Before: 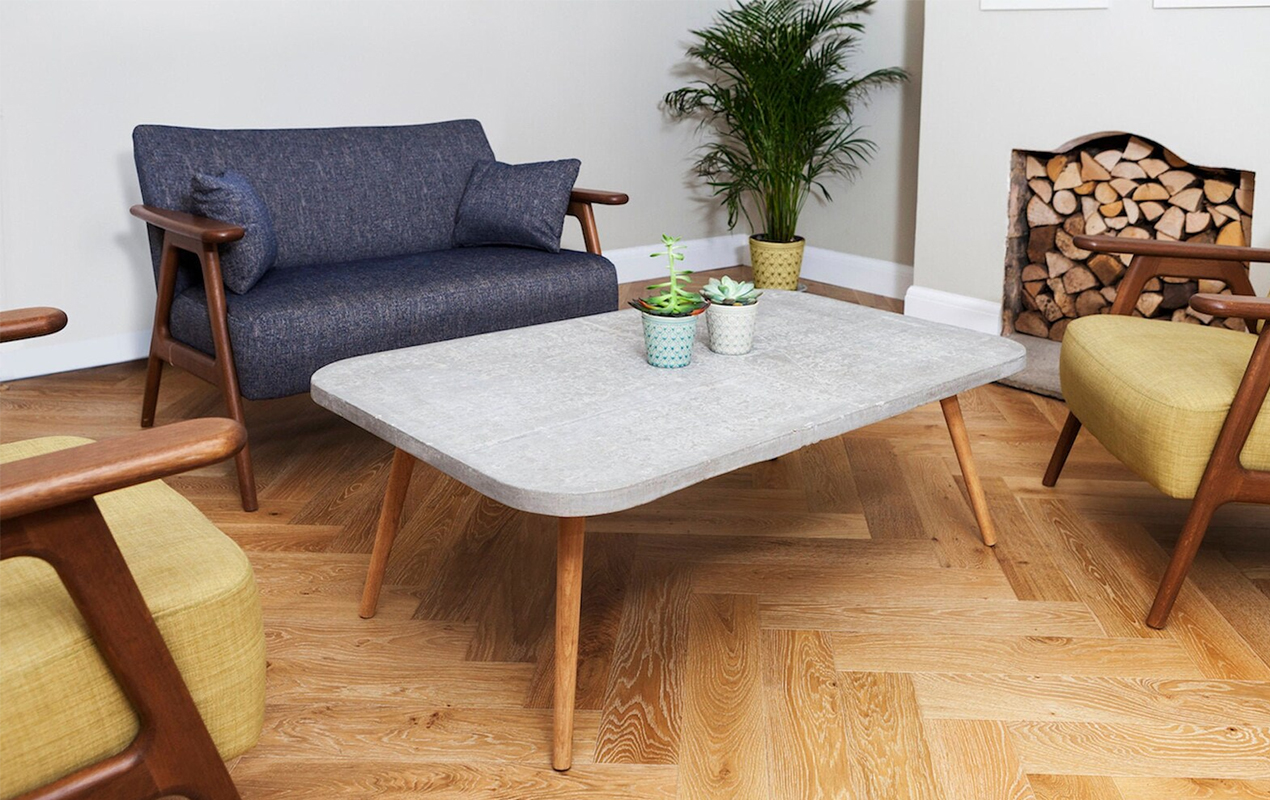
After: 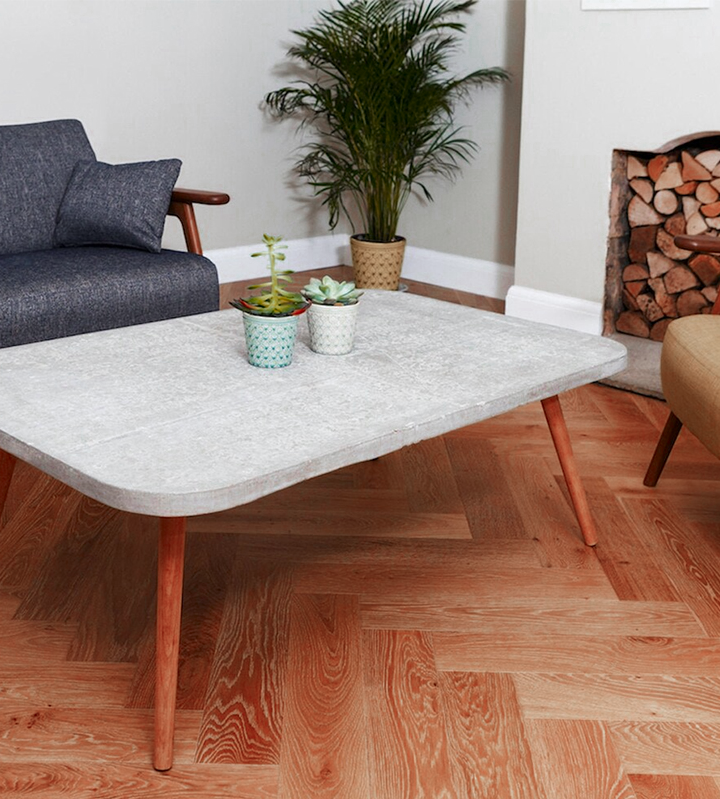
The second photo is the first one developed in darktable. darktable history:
crop: left 31.495%, top 0.014%, right 11.778%
color zones: curves: ch0 [(0, 0.299) (0.25, 0.383) (0.456, 0.352) (0.736, 0.571)]; ch1 [(0, 0.63) (0.151, 0.568) (0.254, 0.416) (0.47, 0.558) (0.732, 0.37) (0.909, 0.492)]; ch2 [(0.004, 0.604) (0.158, 0.443) (0.257, 0.403) (0.761, 0.468)], mix 24.95%
